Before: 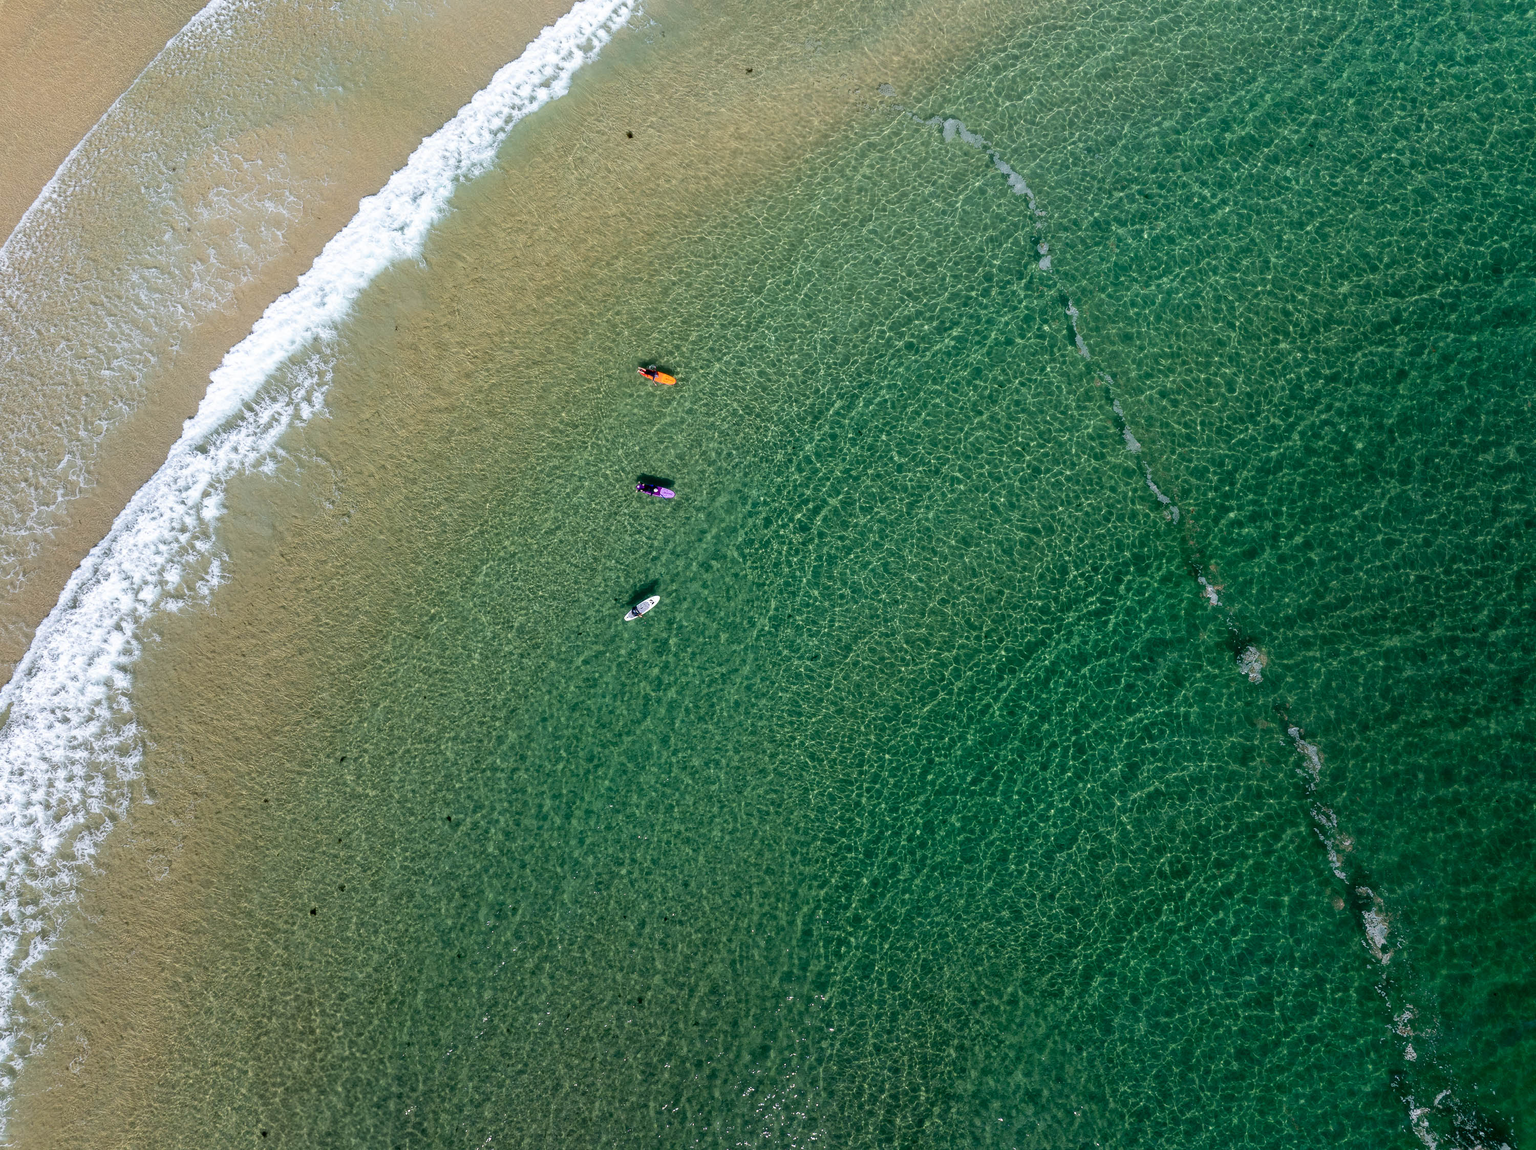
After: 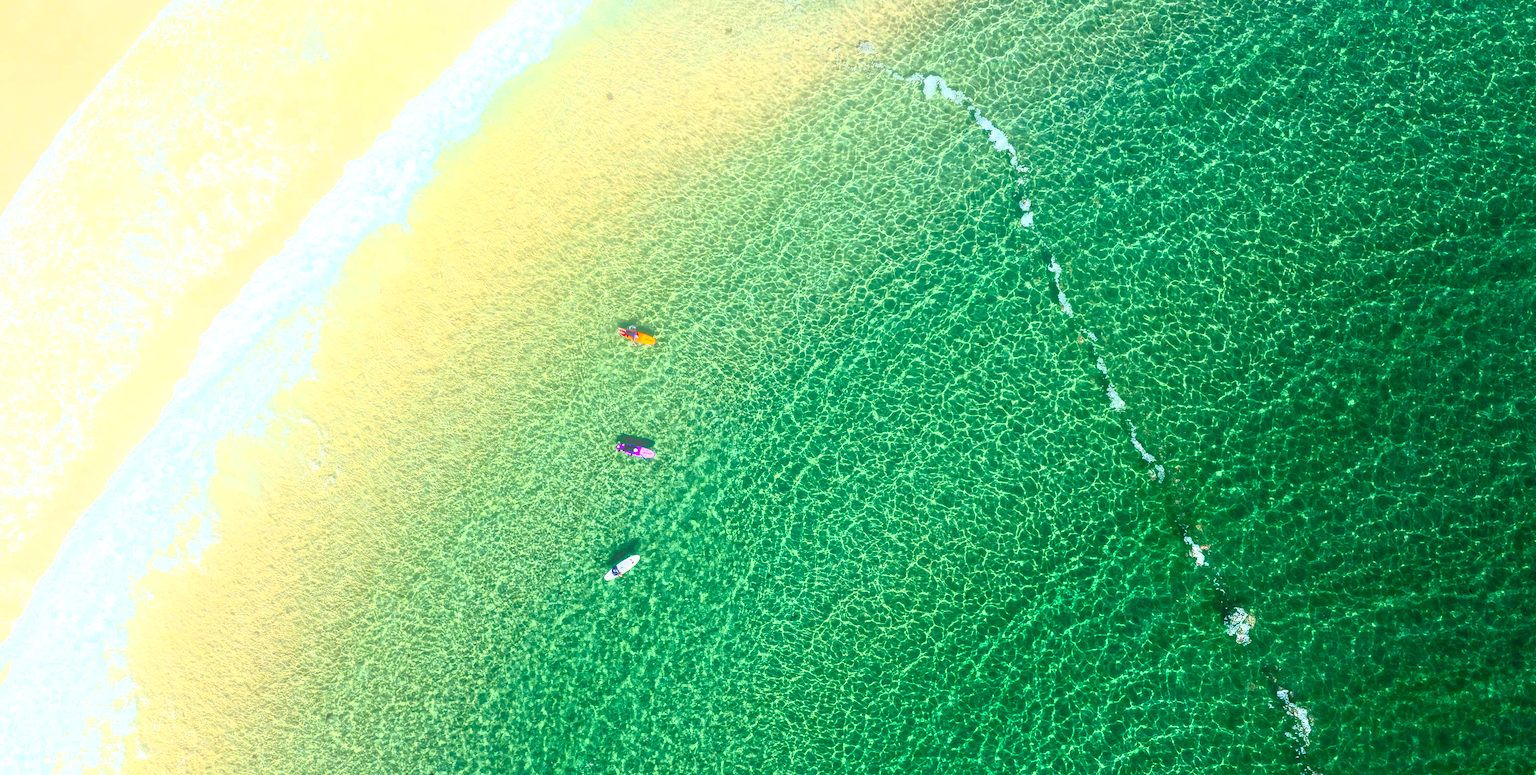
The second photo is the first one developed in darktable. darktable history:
rotate and perspective: lens shift (horizontal) -0.055, automatic cropping off
graduated density: on, module defaults
local contrast: on, module defaults
crop and rotate: top 4.848%, bottom 29.503%
shadows and highlights: shadows 20.91, highlights -35.45, soften with gaussian
bloom: size 40%
contrast brightness saturation: contrast 1, brightness 1, saturation 1
